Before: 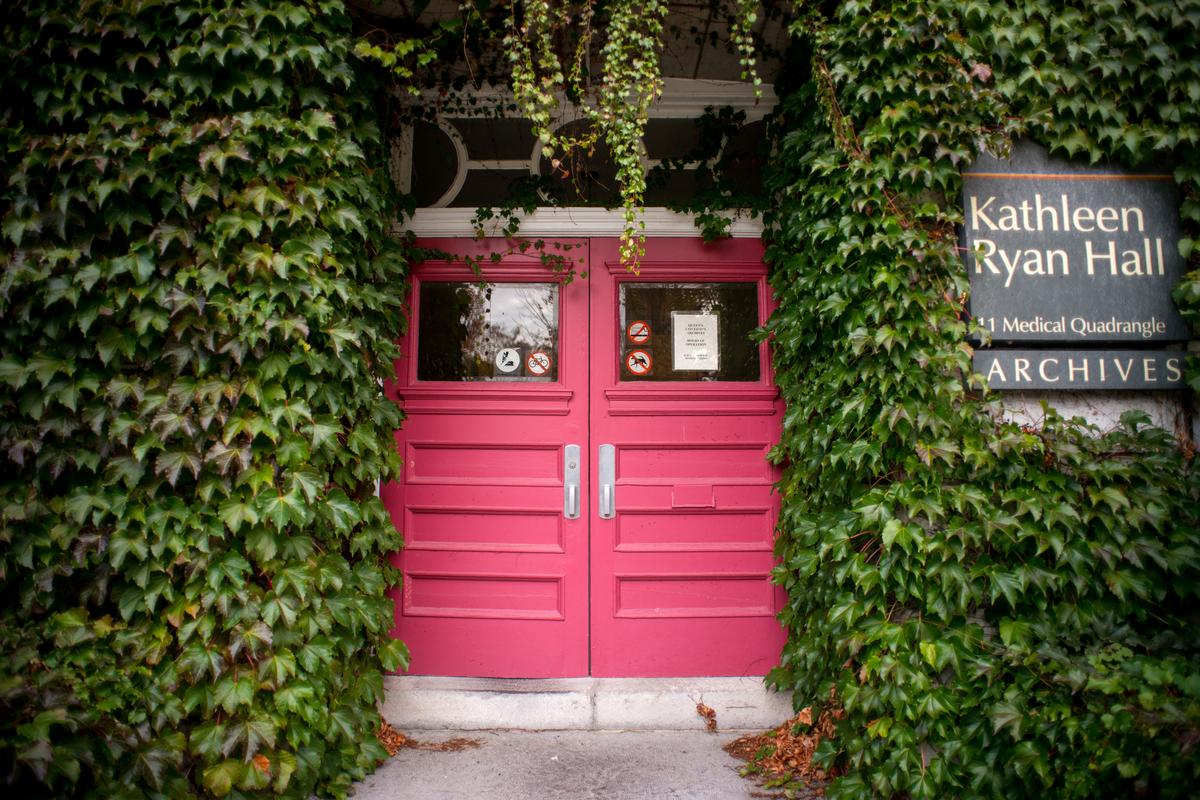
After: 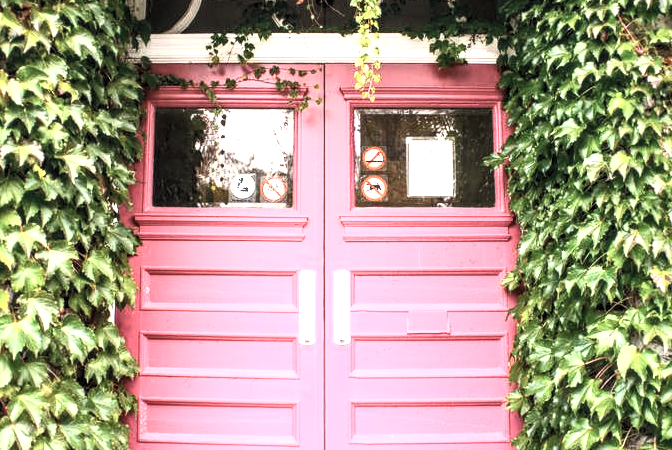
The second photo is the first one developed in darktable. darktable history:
contrast brightness saturation: contrast 0.443, brightness 0.558, saturation -0.188
levels: levels [0.062, 0.494, 0.925]
crop and rotate: left 22.162%, top 21.764%, right 21.821%, bottom 21.931%
exposure: black level correction 0, exposure 0.896 EV, compensate exposure bias true, compensate highlight preservation false
local contrast: detail 130%
